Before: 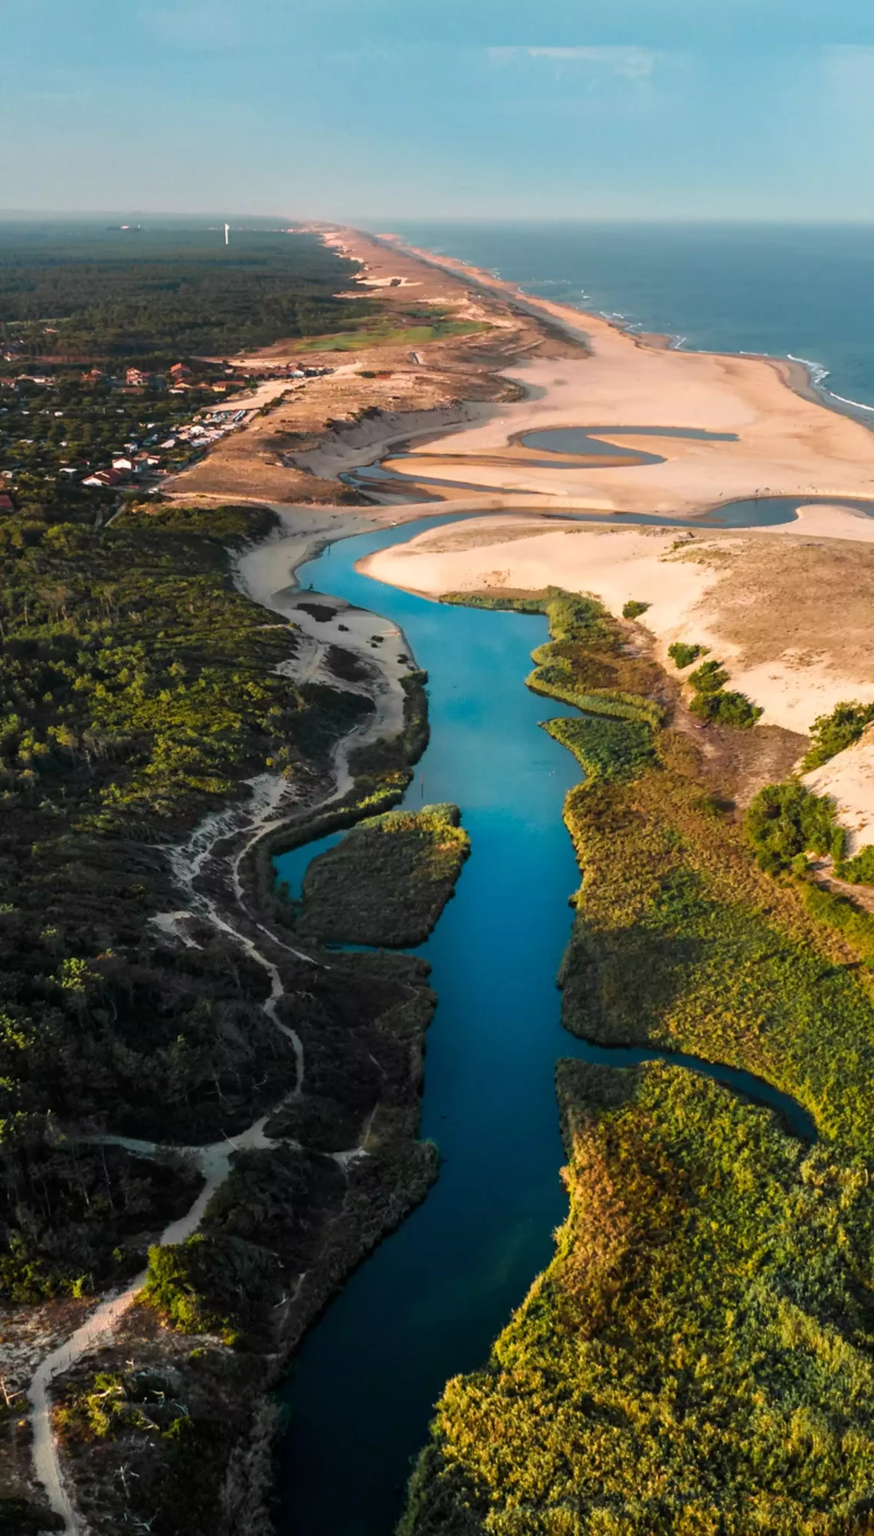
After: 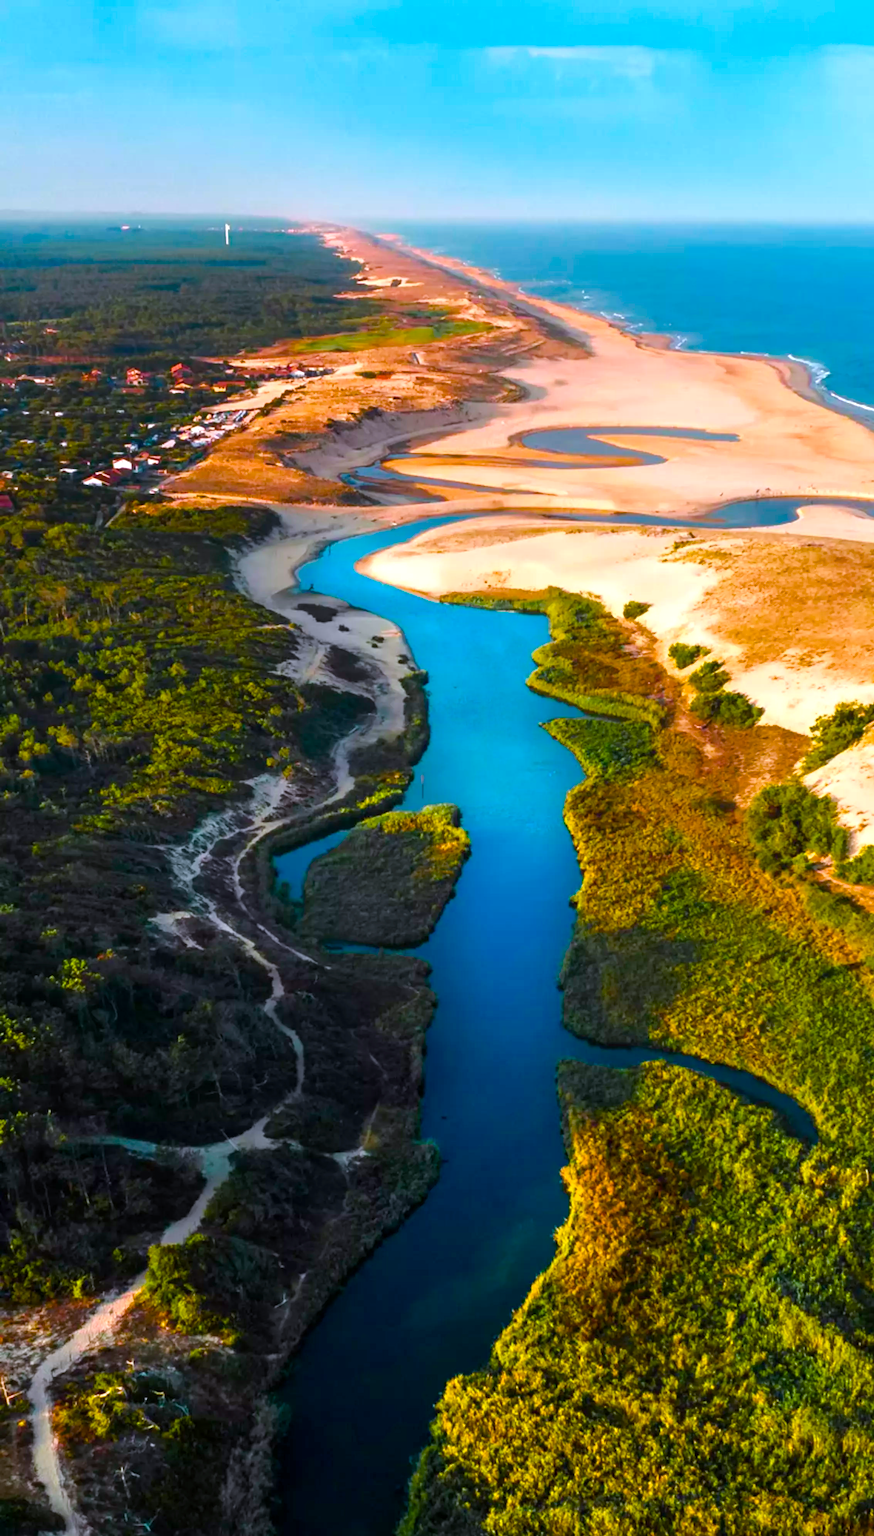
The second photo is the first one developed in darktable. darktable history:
color calibration: illuminant as shot in camera, x 0.358, y 0.373, temperature 4628.91 K
color balance rgb: linear chroma grading › shadows 10%, linear chroma grading › highlights 10%, linear chroma grading › global chroma 15%, linear chroma grading › mid-tones 15%, perceptual saturation grading › global saturation 40%, perceptual saturation grading › highlights -25%, perceptual saturation grading › mid-tones 35%, perceptual saturation grading › shadows 35%, perceptual brilliance grading › global brilliance 11.29%, global vibrance 11.29%
